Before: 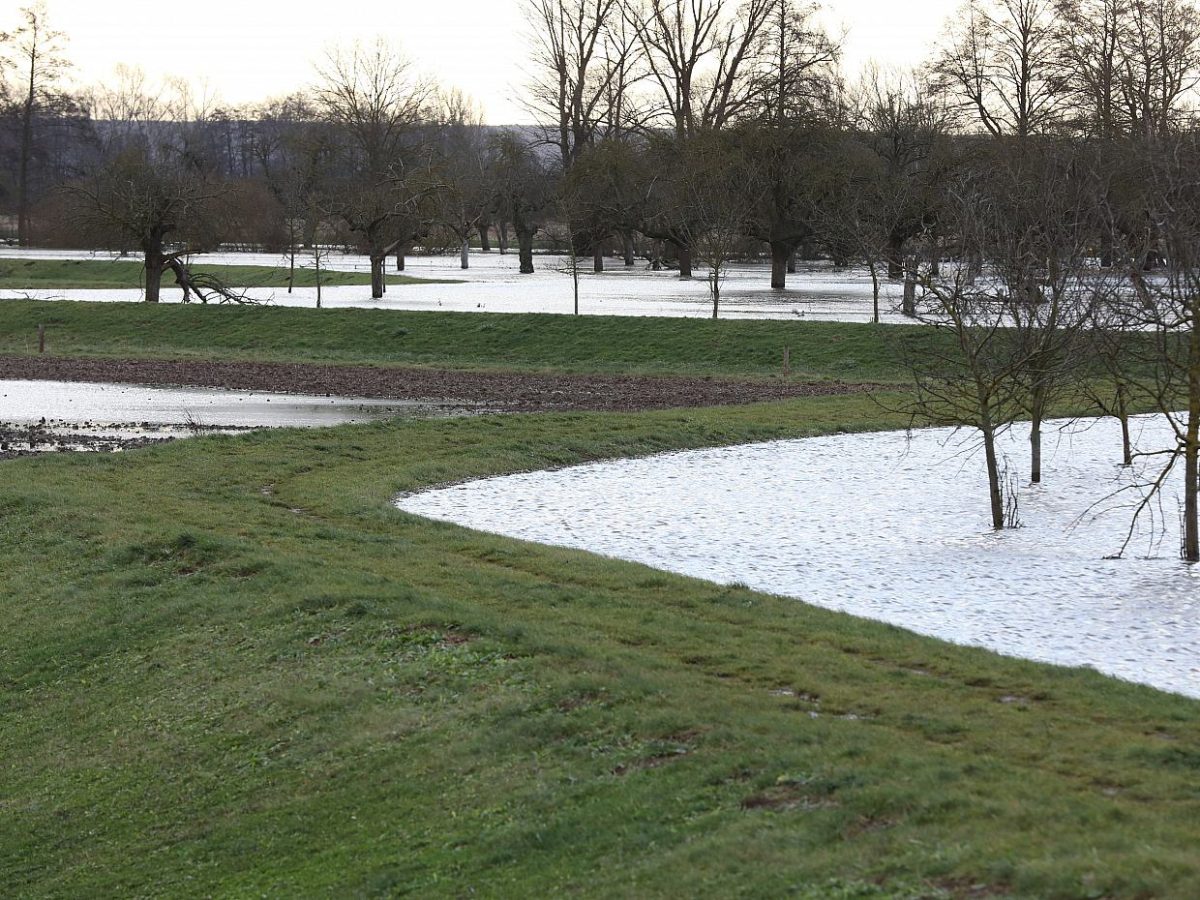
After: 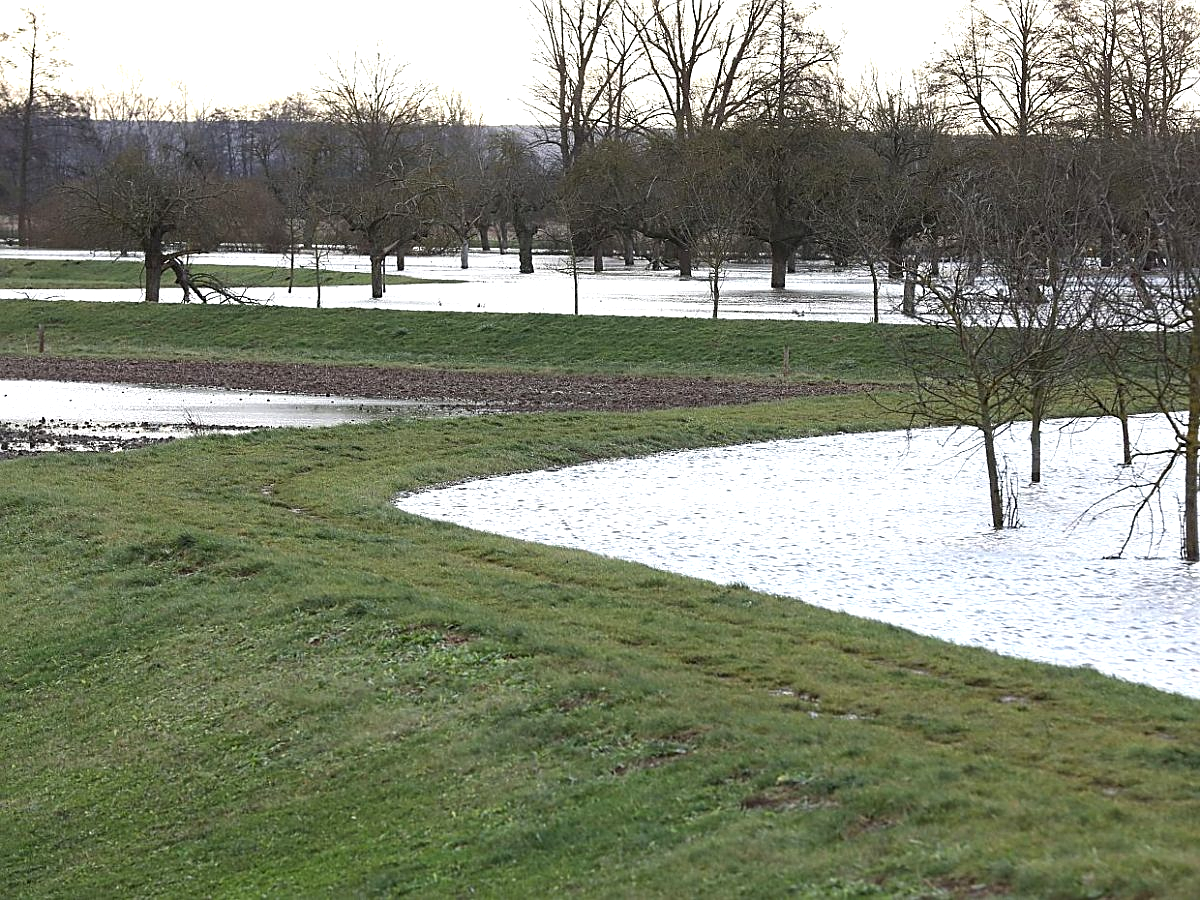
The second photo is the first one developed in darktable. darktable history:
exposure: black level correction 0, exposure 0.499 EV, compensate highlight preservation false
sharpen: on, module defaults
